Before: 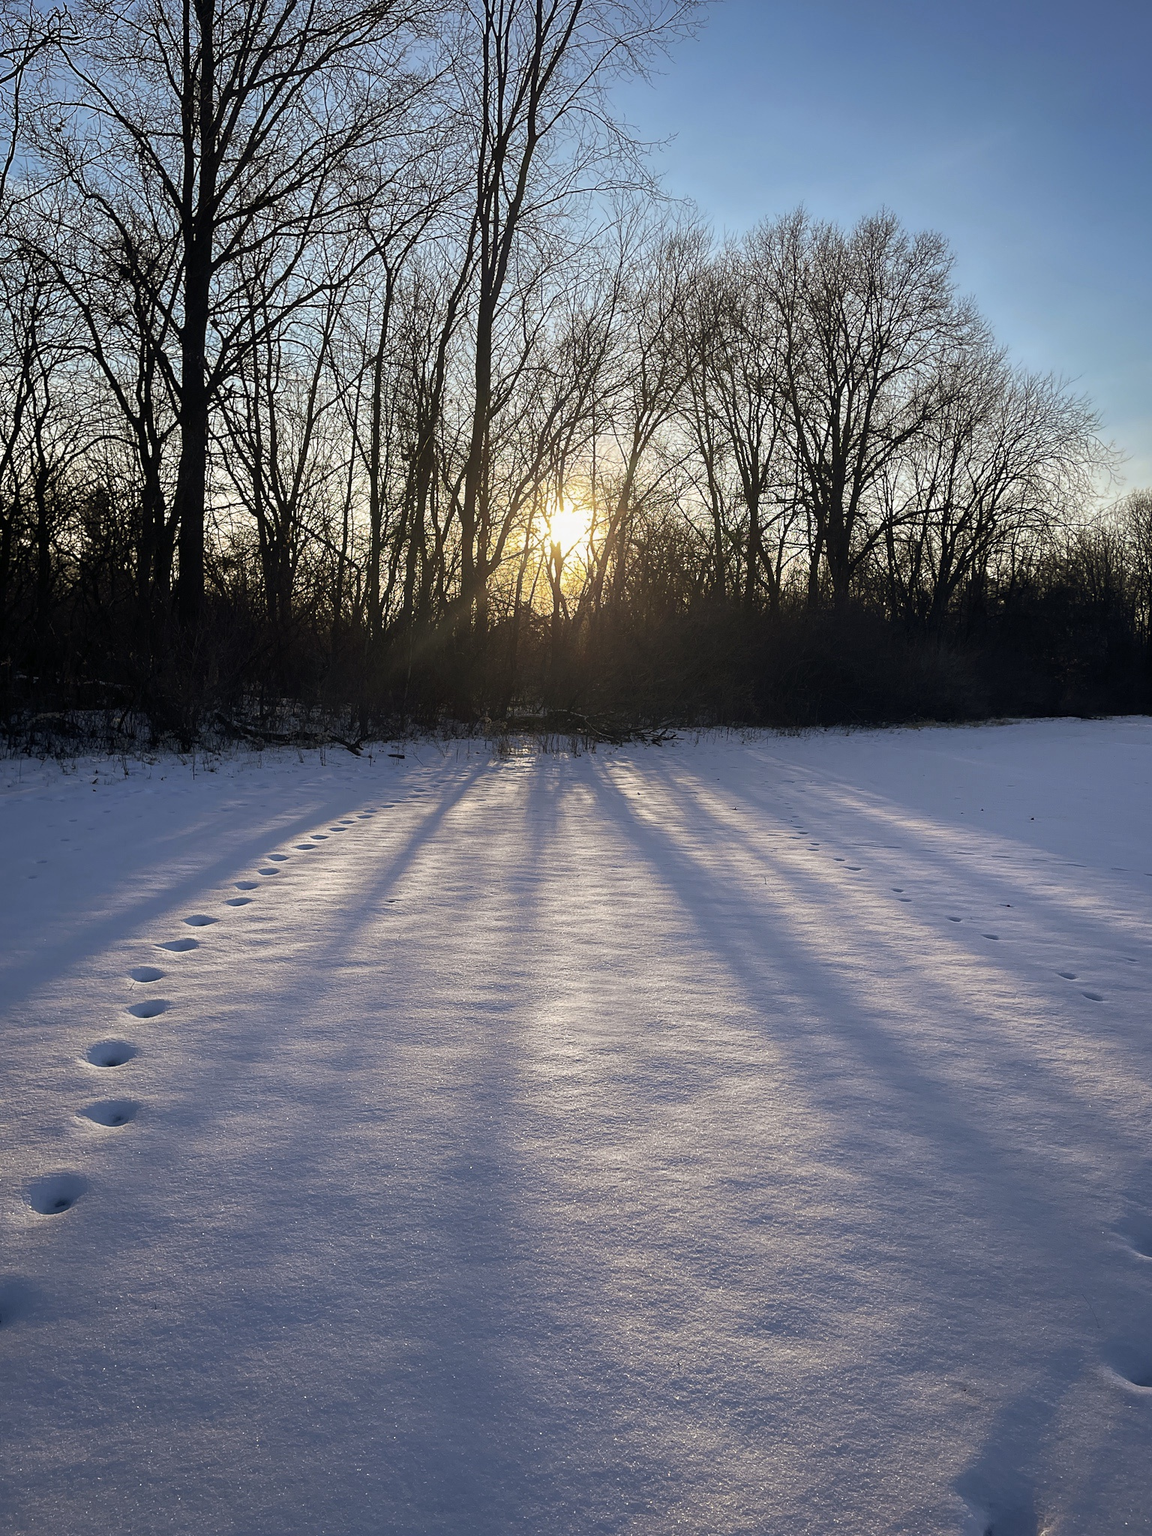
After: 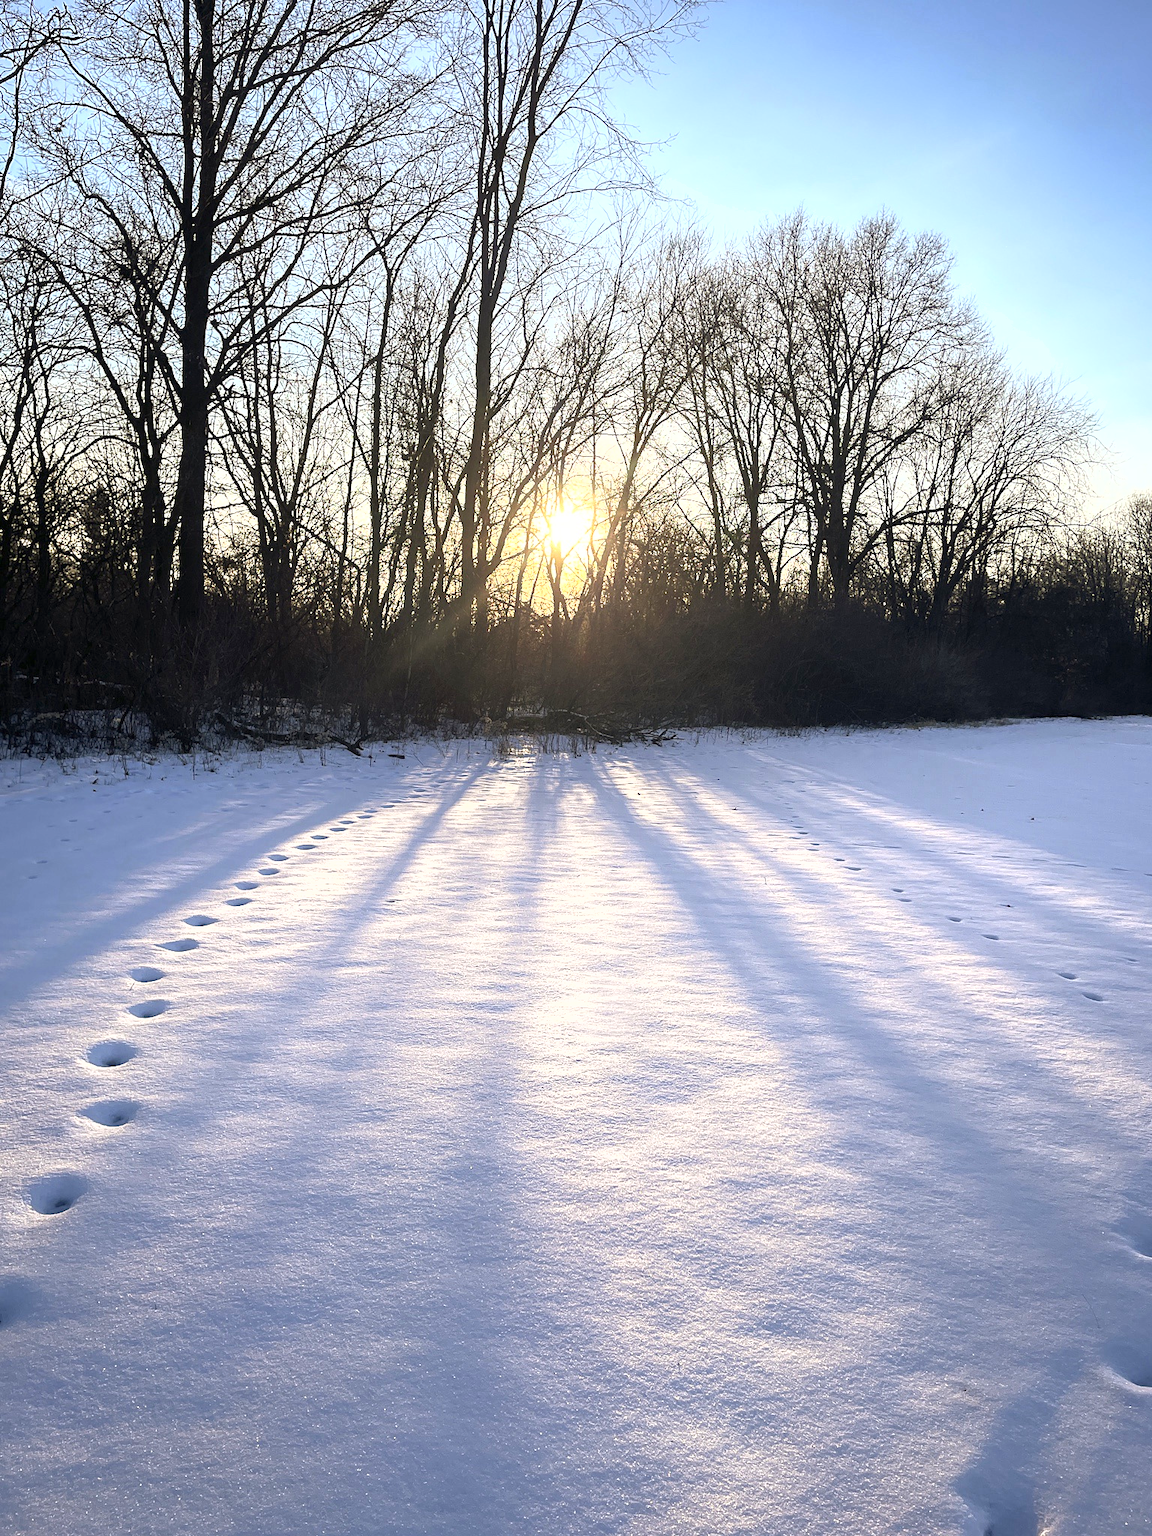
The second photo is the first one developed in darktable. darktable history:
shadows and highlights: shadows -1.22, highlights 38.07
exposure: exposure 1.137 EV, compensate highlight preservation false
